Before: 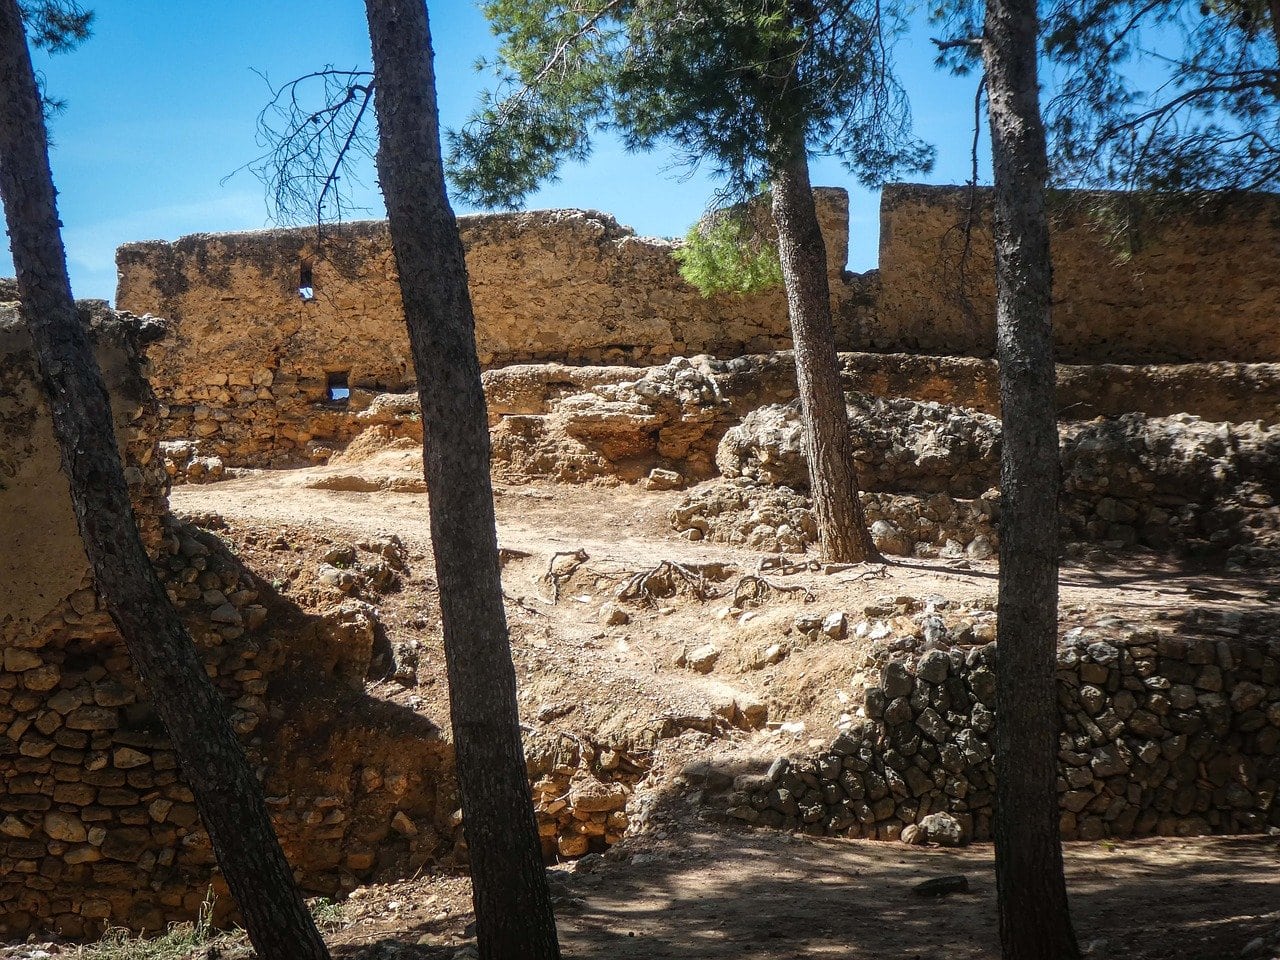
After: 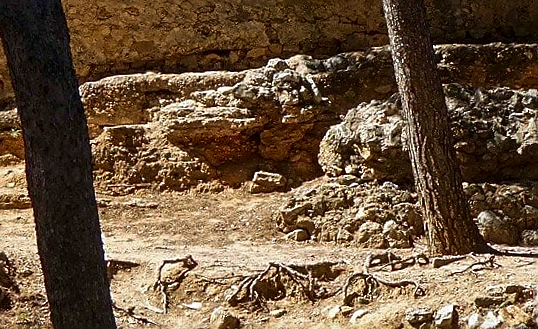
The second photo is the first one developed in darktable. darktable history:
exposure: black level correction 0.001, exposure -0.125 EV, compensate exposure bias true, compensate highlight preservation false
rotate and perspective: rotation -3.18°, automatic cropping off
crop: left 31.751%, top 32.172%, right 27.8%, bottom 35.83%
sharpen: on, module defaults
tone equalizer: on, module defaults
contrast brightness saturation: brightness -0.2, saturation 0.08
velvia: strength 45%
